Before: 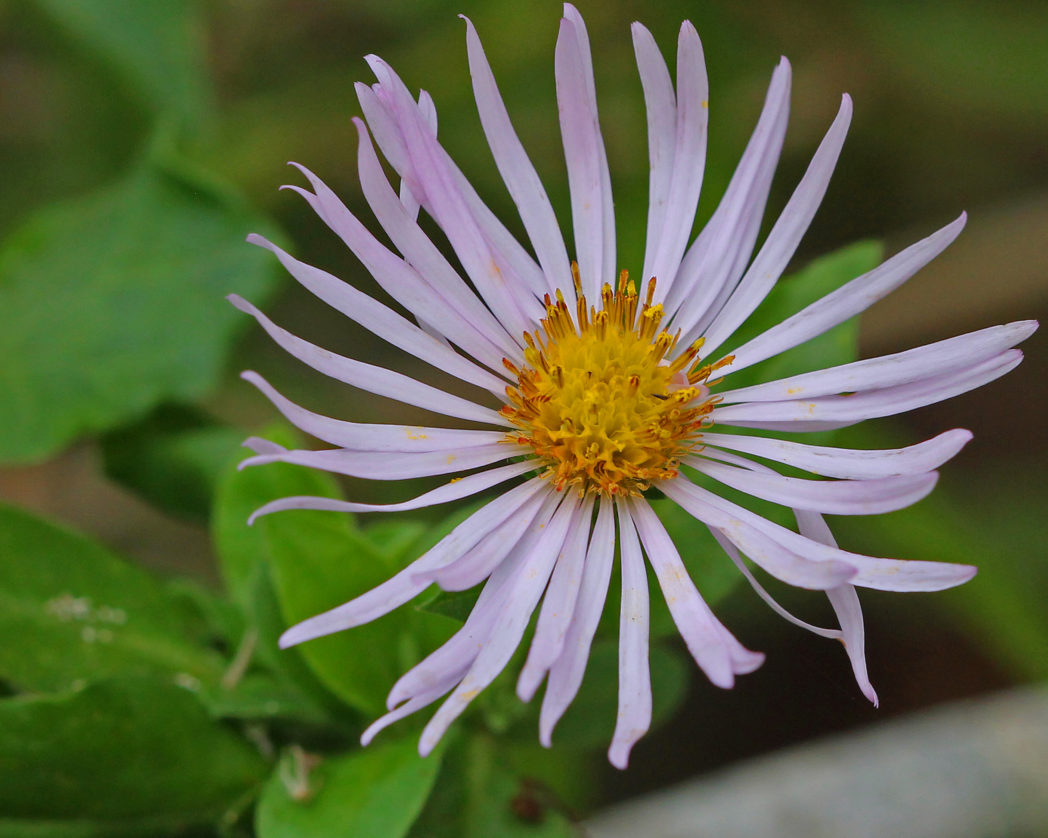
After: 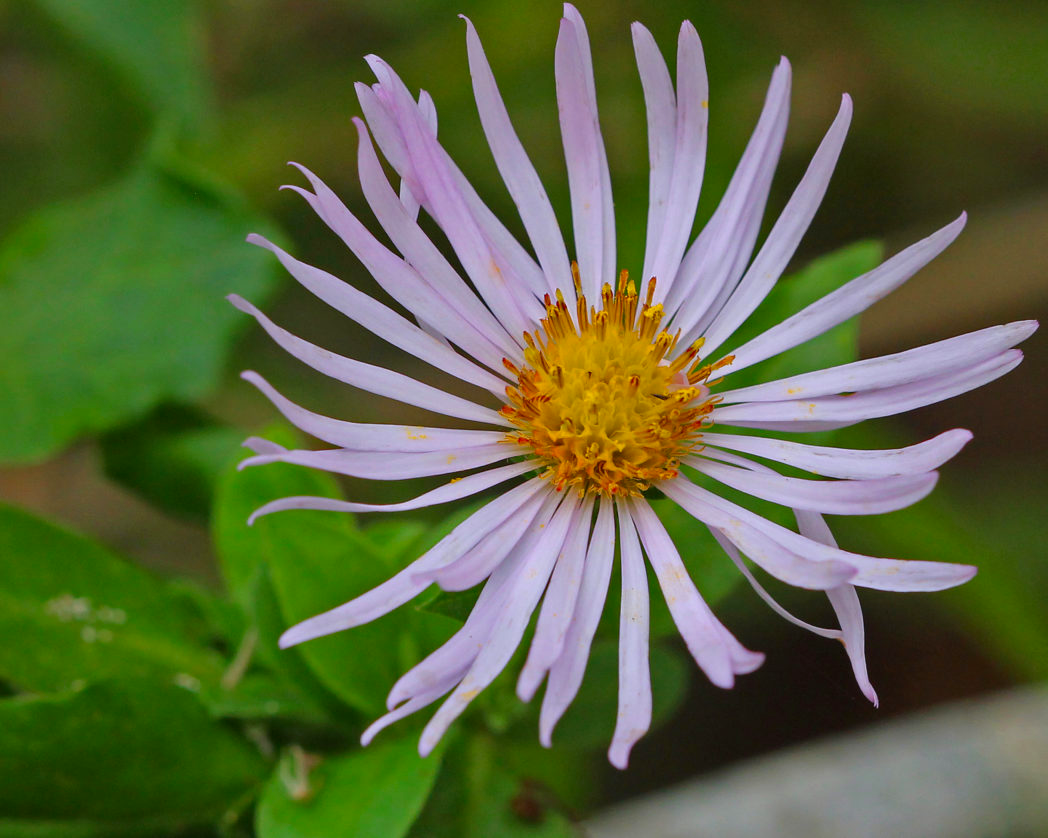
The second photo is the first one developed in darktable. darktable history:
contrast brightness saturation: contrast 0.044, saturation 0.164
